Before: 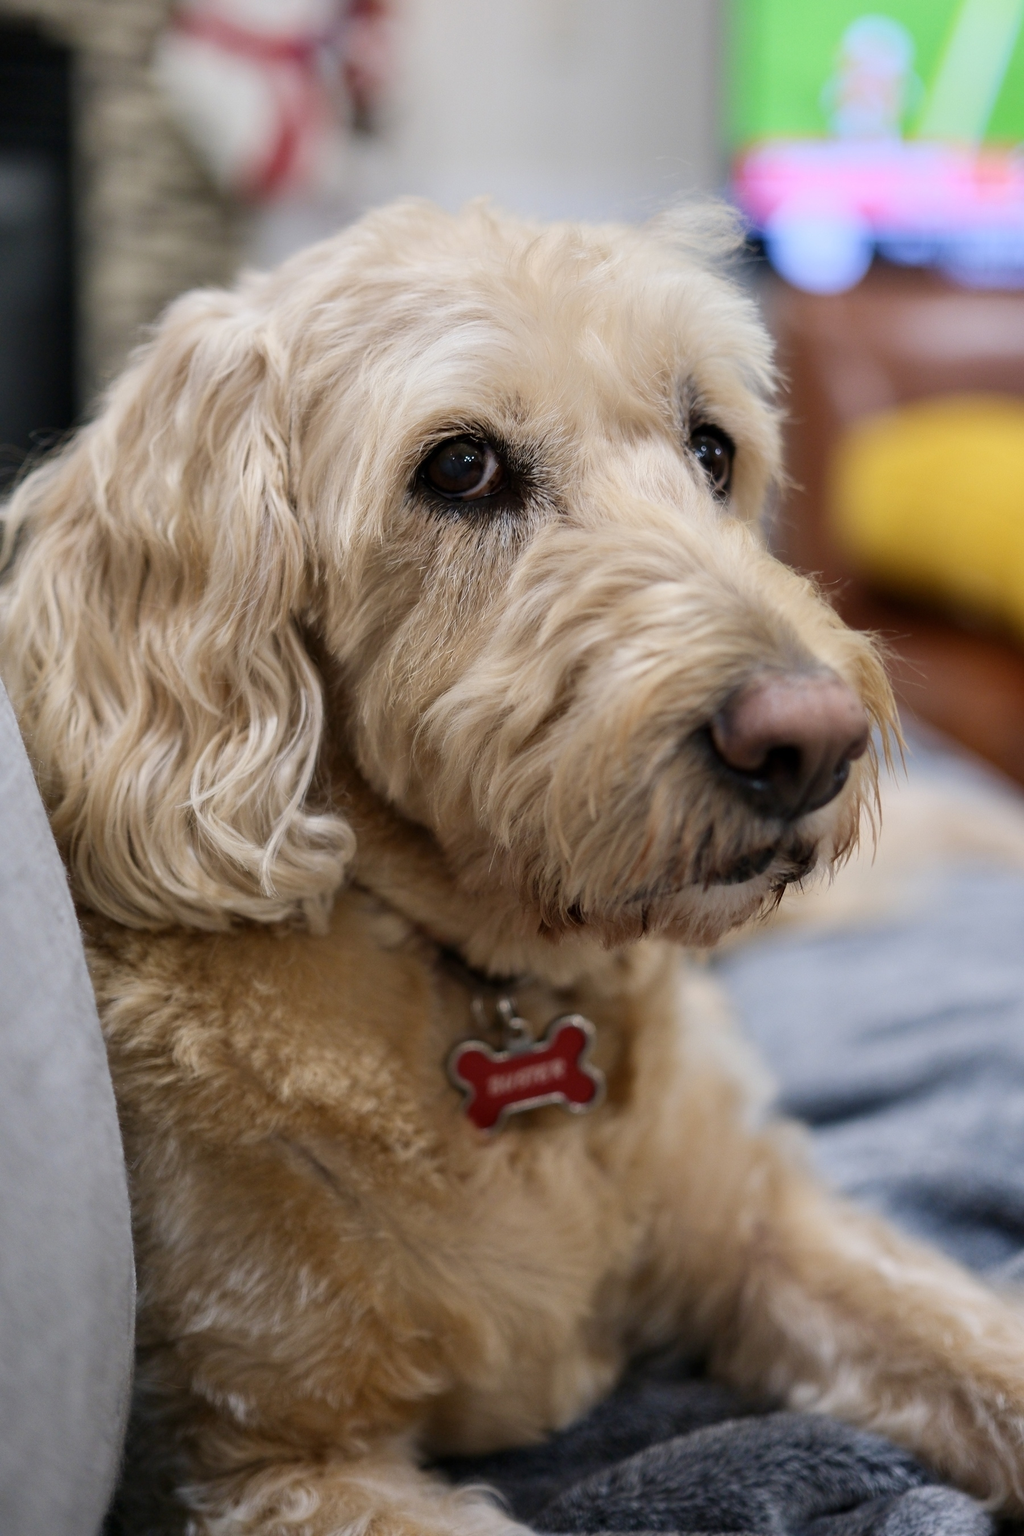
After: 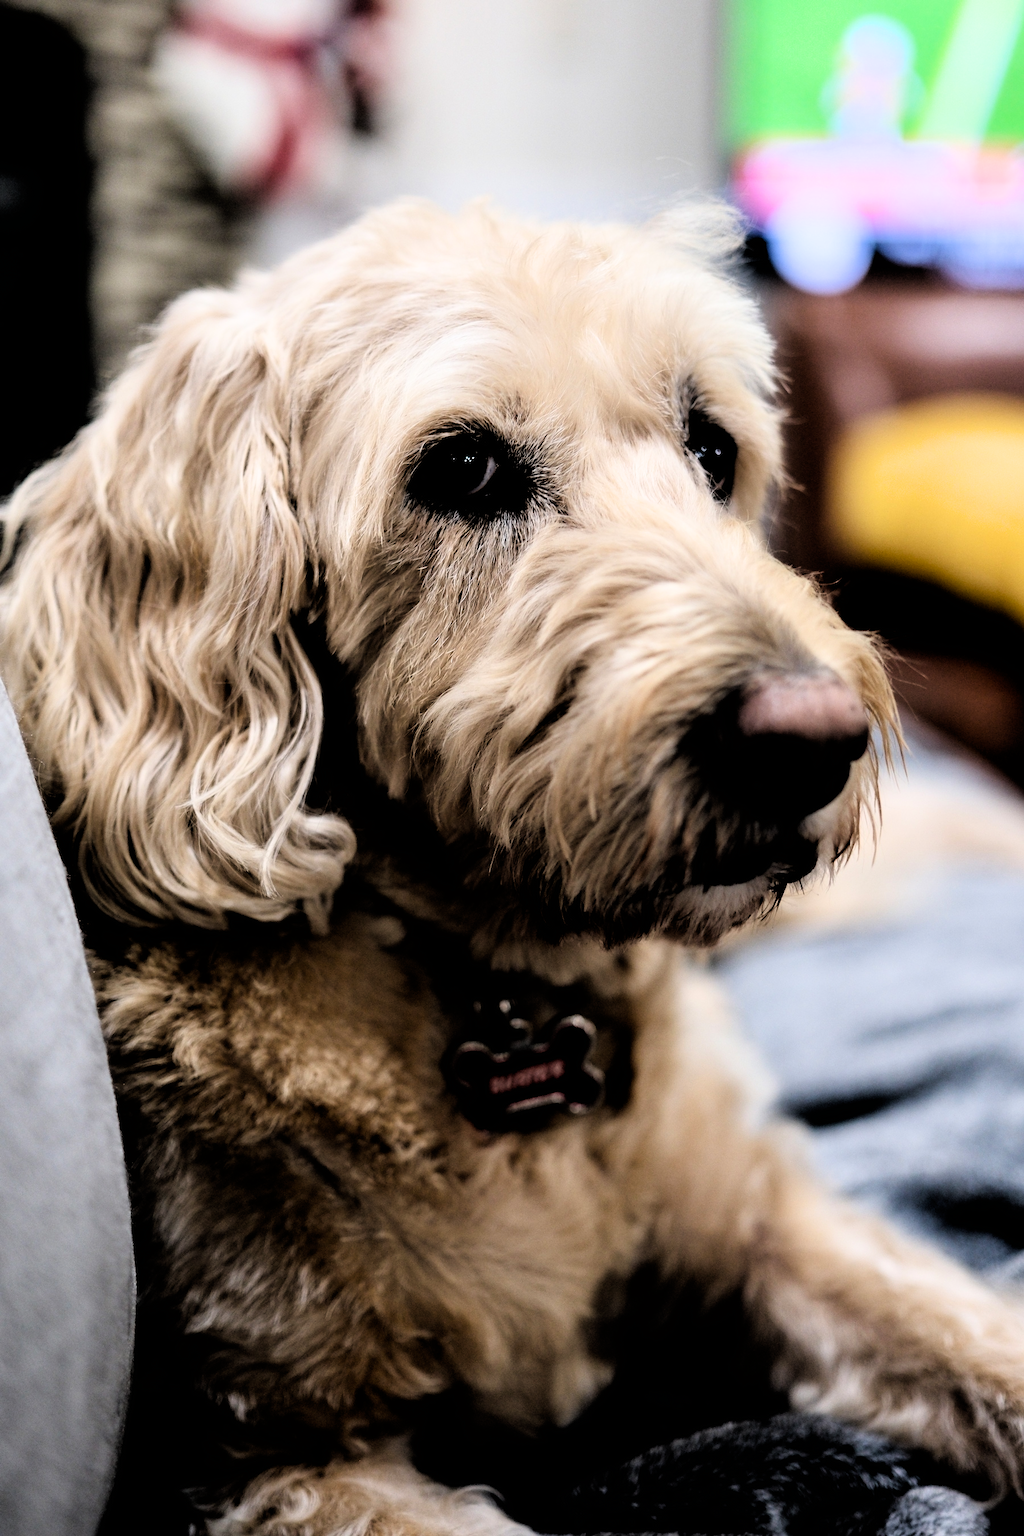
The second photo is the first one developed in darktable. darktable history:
filmic rgb: black relative exposure -3.75 EV, white relative exposure 2.4 EV, dynamic range scaling -50%, hardness 3.42, latitude 30%, contrast 1.8
rgb levels: levels [[0.034, 0.472, 0.904], [0, 0.5, 1], [0, 0.5, 1]]
